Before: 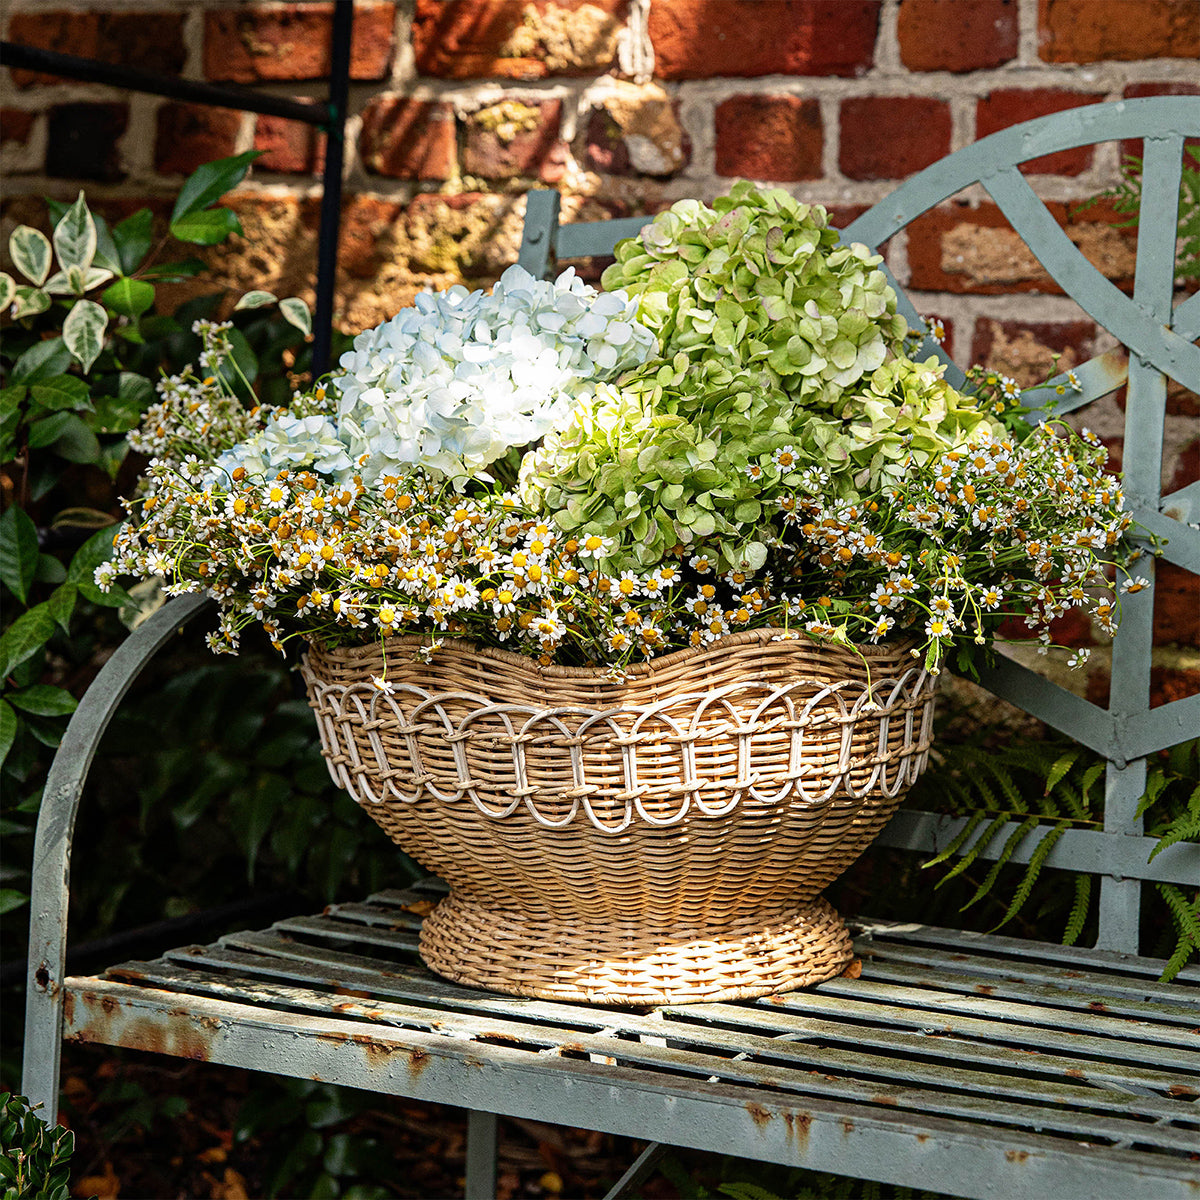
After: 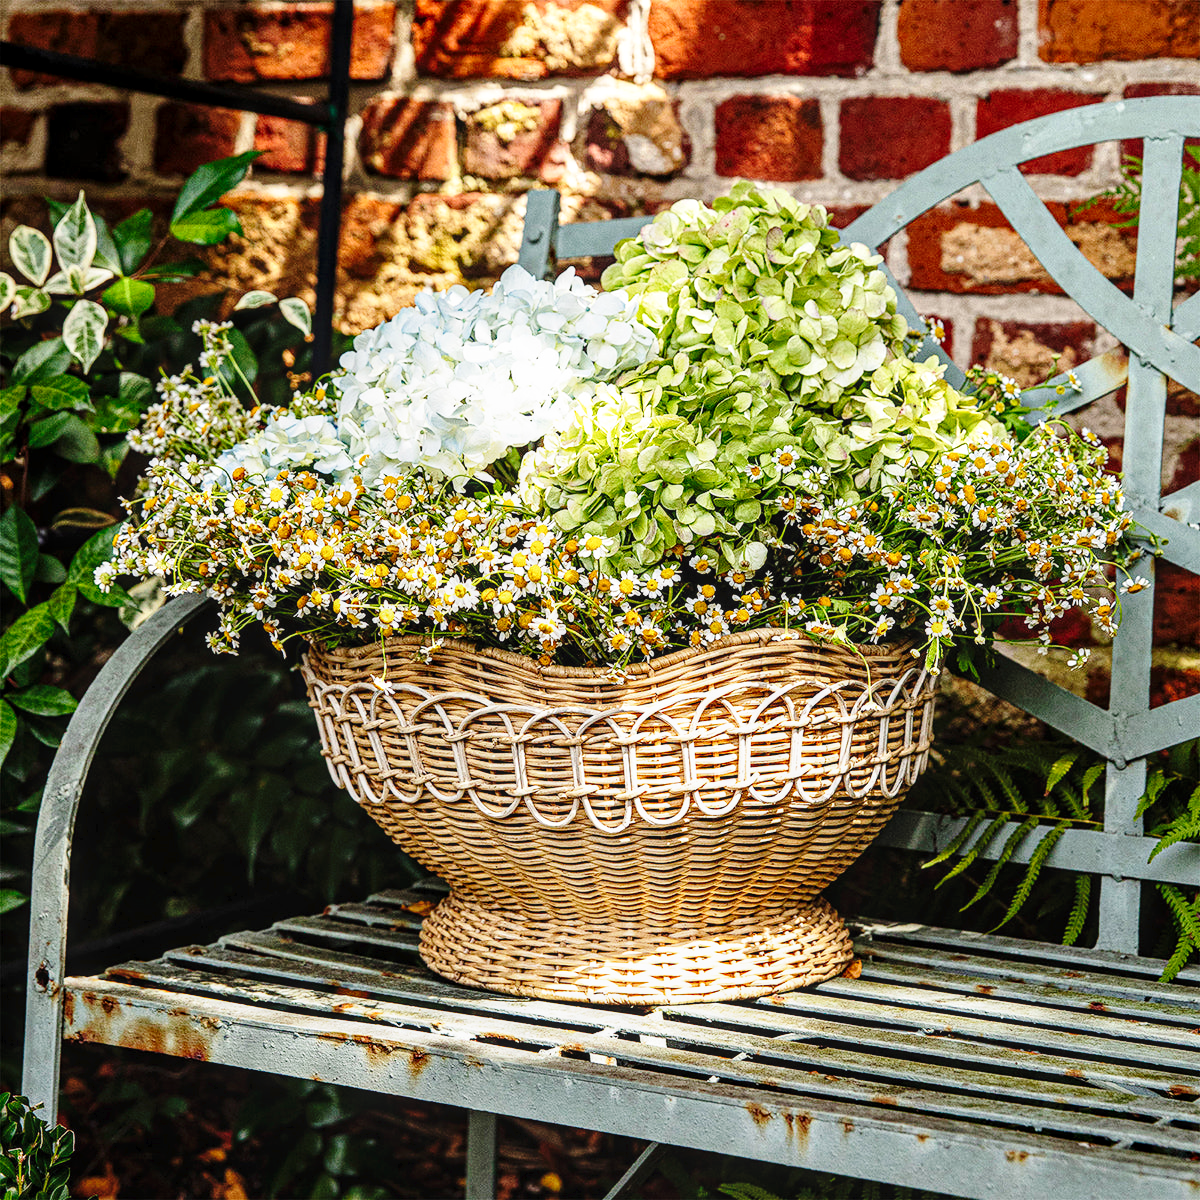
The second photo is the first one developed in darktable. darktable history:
base curve: curves: ch0 [(0, 0) (0.028, 0.03) (0.121, 0.232) (0.46, 0.748) (0.859, 0.968) (1, 1)], preserve colors none
tone curve: curves: ch0 [(0, 0) (0.003, 0.012) (0.011, 0.015) (0.025, 0.027) (0.044, 0.045) (0.069, 0.064) (0.1, 0.093) (0.136, 0.133) (0.177, 0.177) (0.224, 0.221) (0.277, 0.272) (0.335, 0.342) (0.399, 0.398) (0.468, 0.462) (0.543, 0.547) (0.623, 0.624) (0.709, 0.711) (0.801, 0.792) (0.898, 0.889) (1, 1)], preserve colors none
local contrast: on, module defaults
